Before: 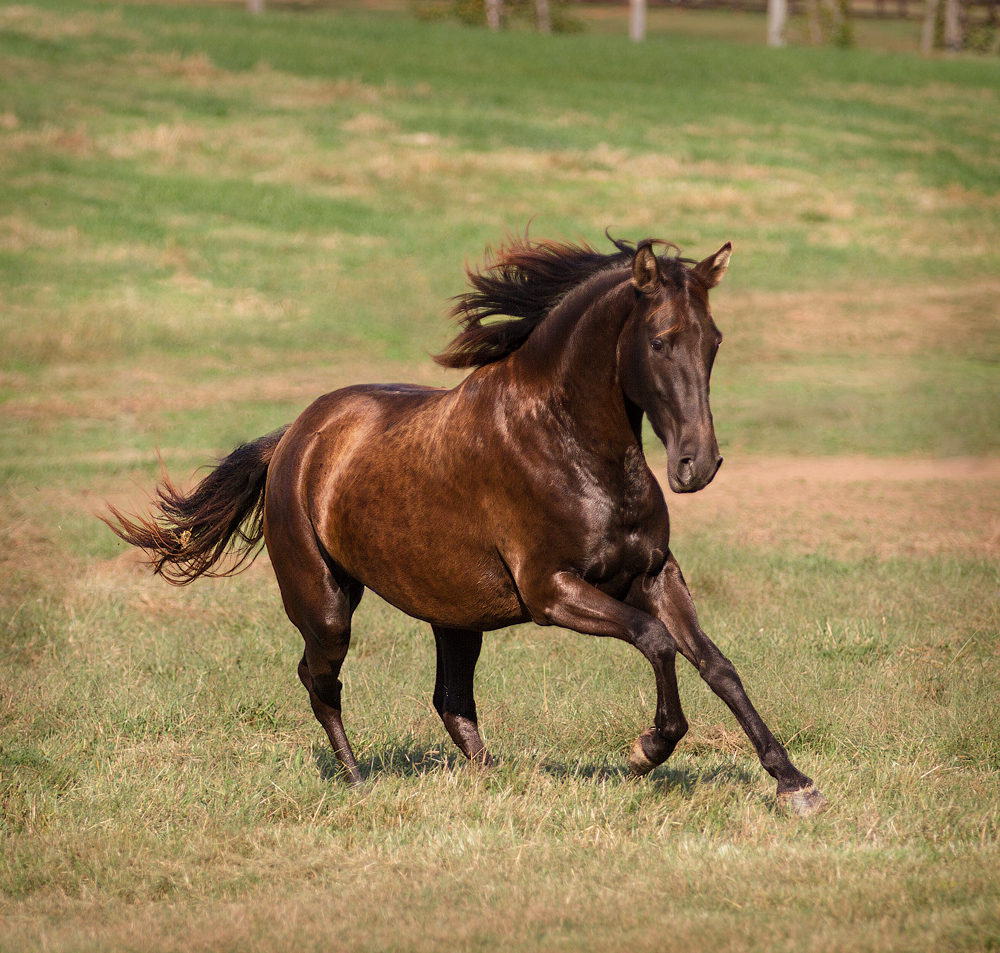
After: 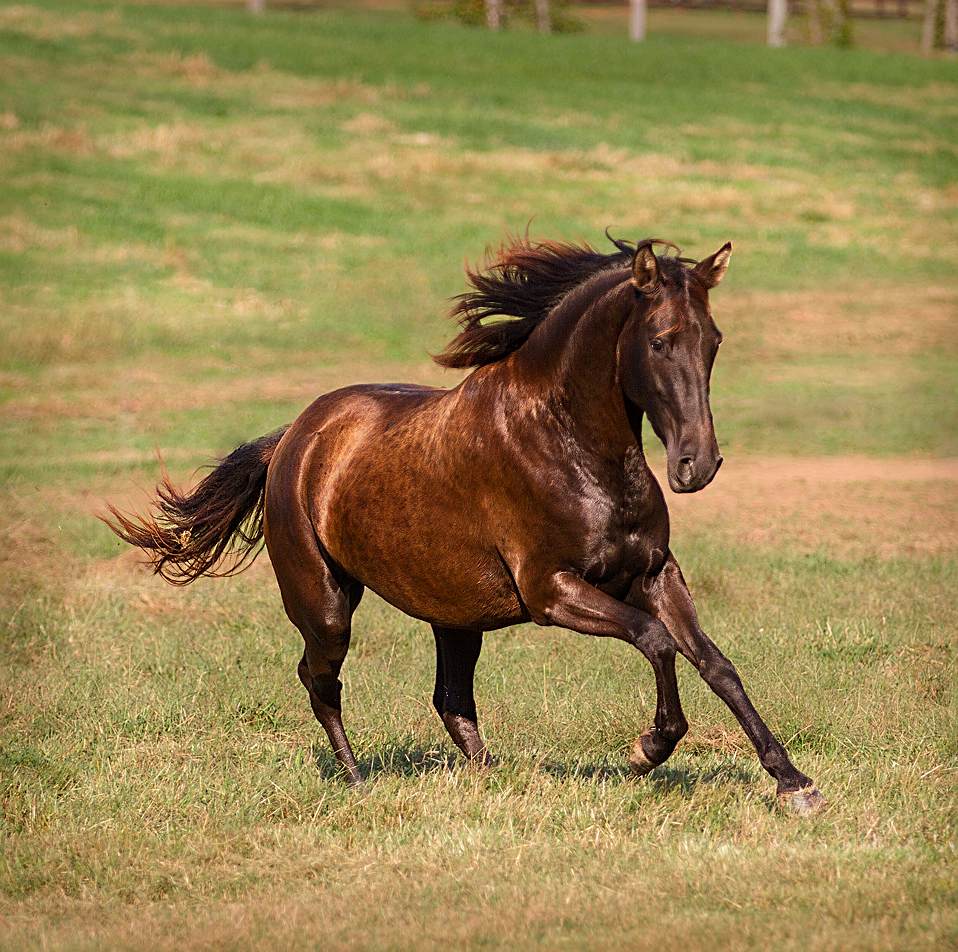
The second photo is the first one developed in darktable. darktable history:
sharpen: on, module defaults
crop: right 4.126%, bottom 0.031%
contrast brightness saturation: contrast 0.04, saturation 0.07
tone equalizer: on, module defaults
color correction: saturation 1.1
